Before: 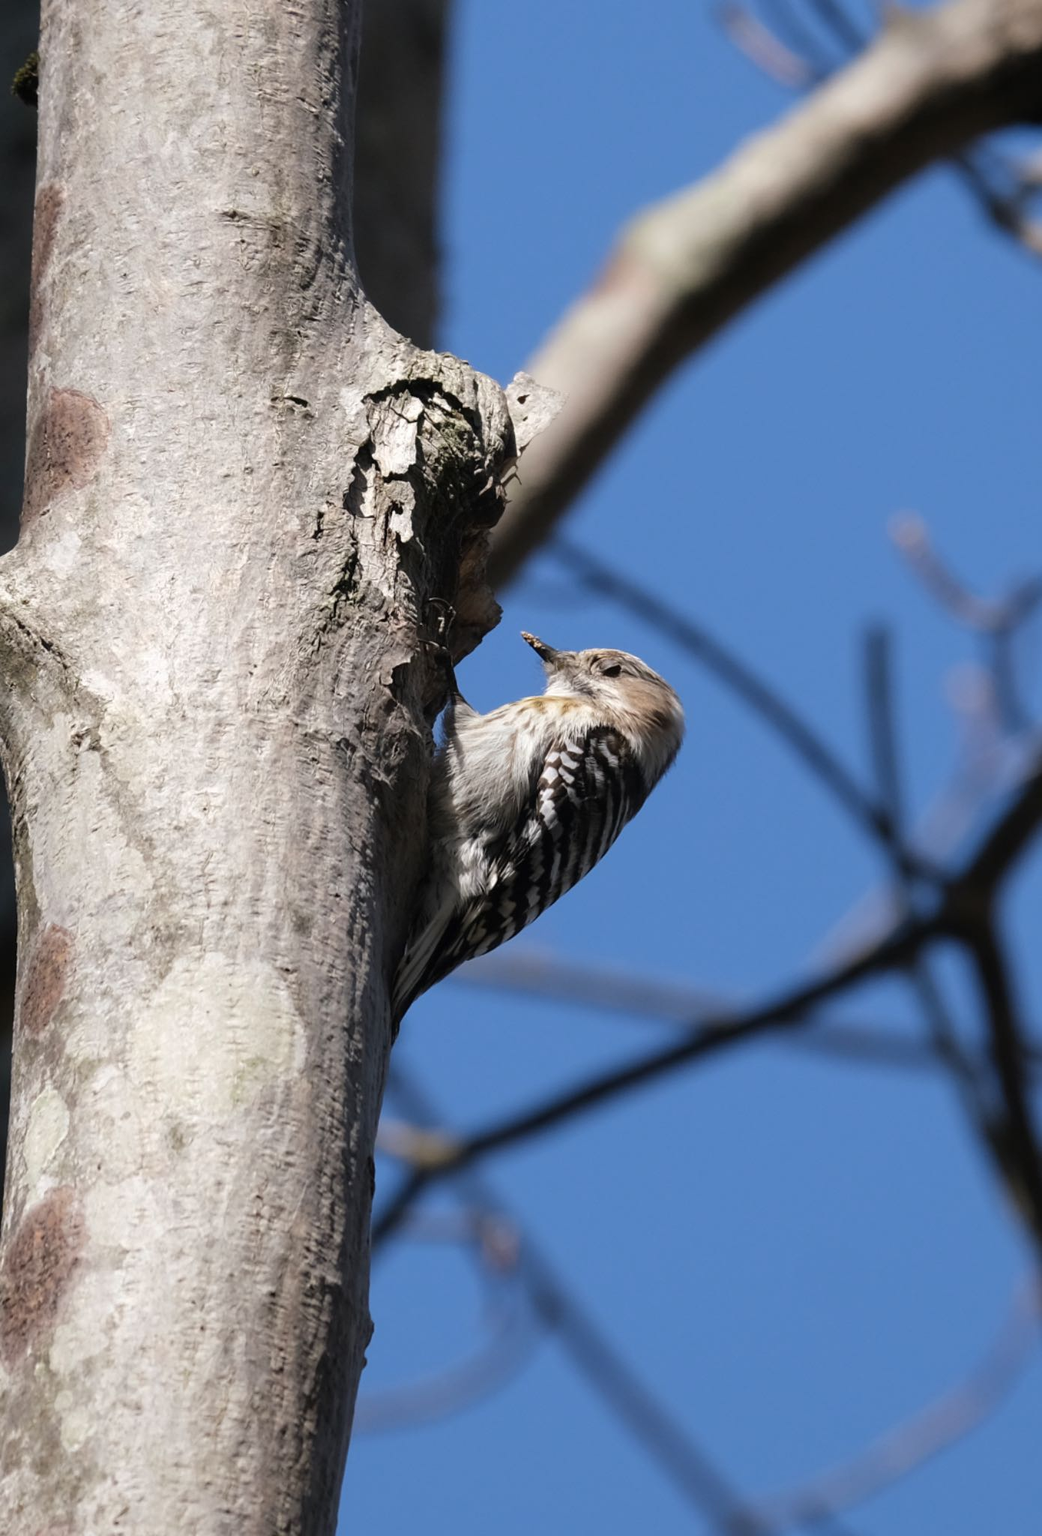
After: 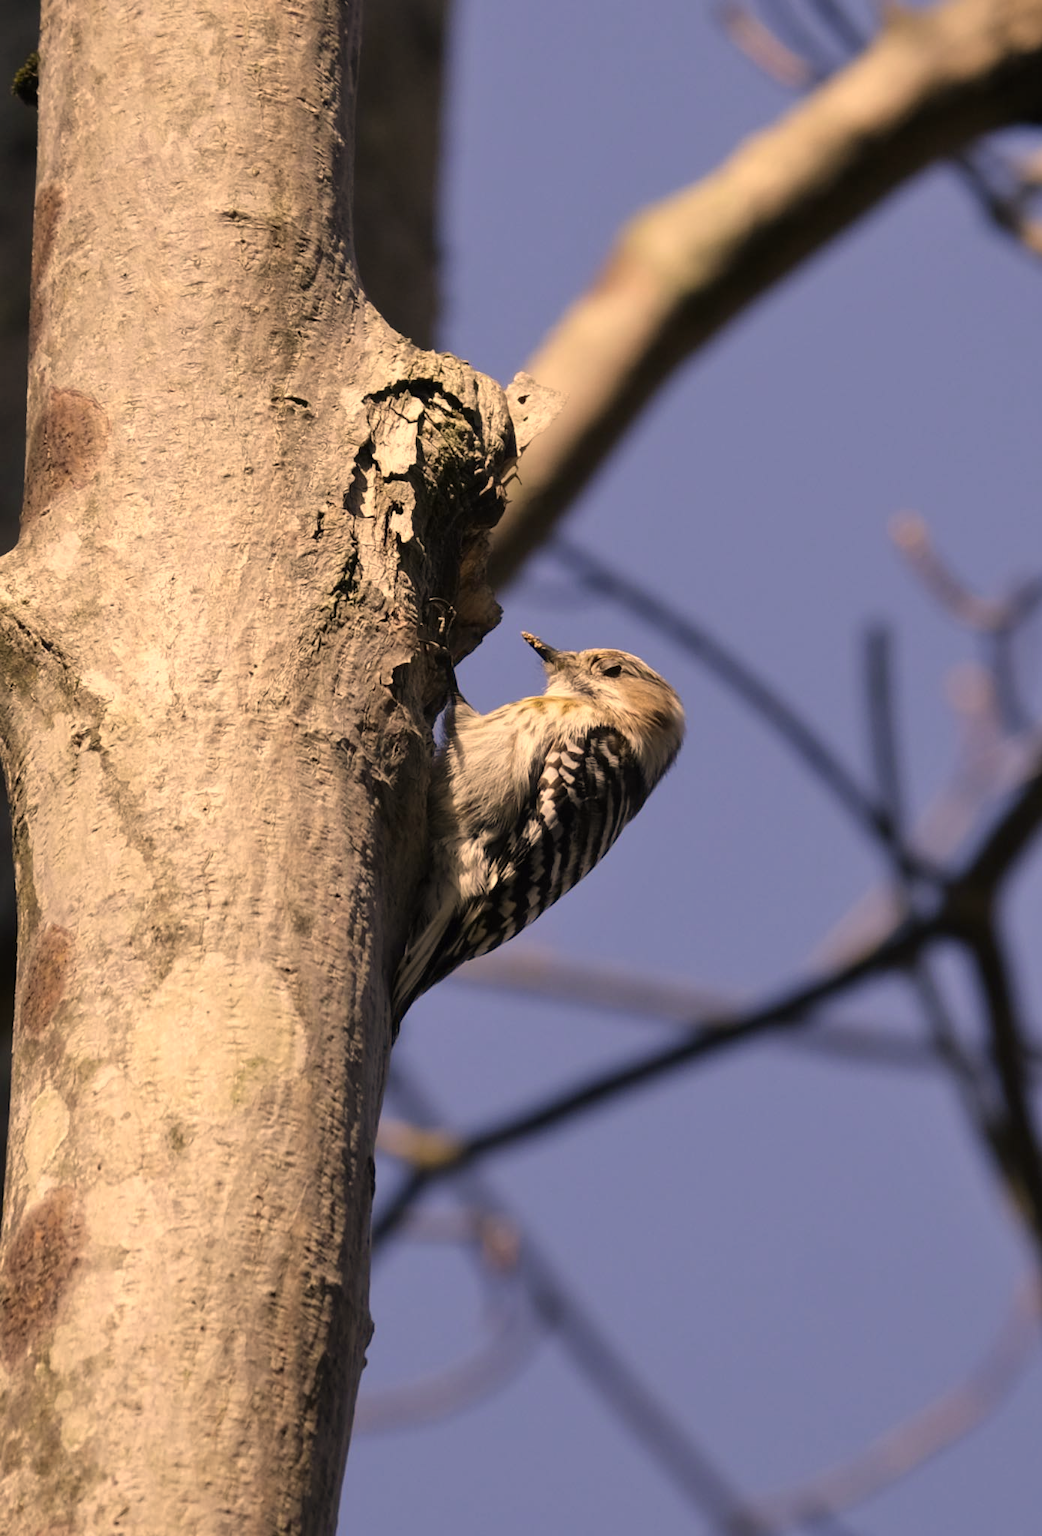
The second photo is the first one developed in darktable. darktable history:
color correction: highlights a* 15, highlights b* 31.55
shadows and highlights: white point adjustment 0.05, highlights color adjustment 55.9%, soften with gaussian
rotate and perspective: automatic cropping original format, crop left 0, crop top 0
